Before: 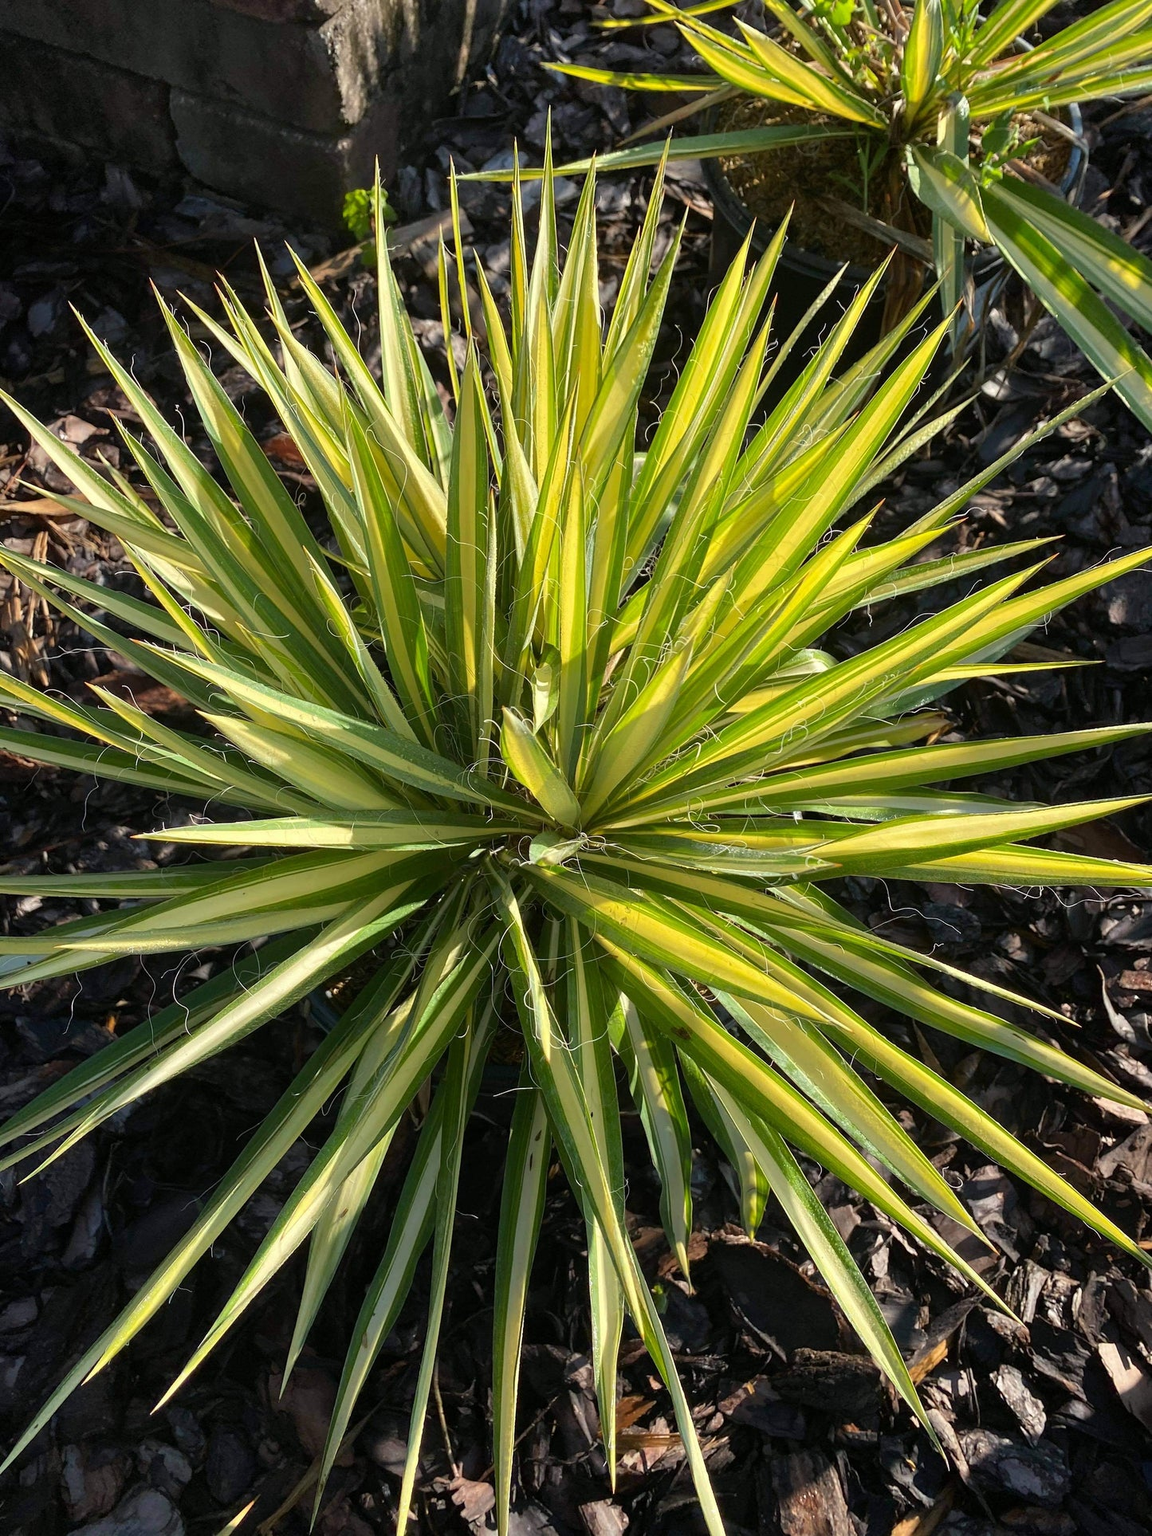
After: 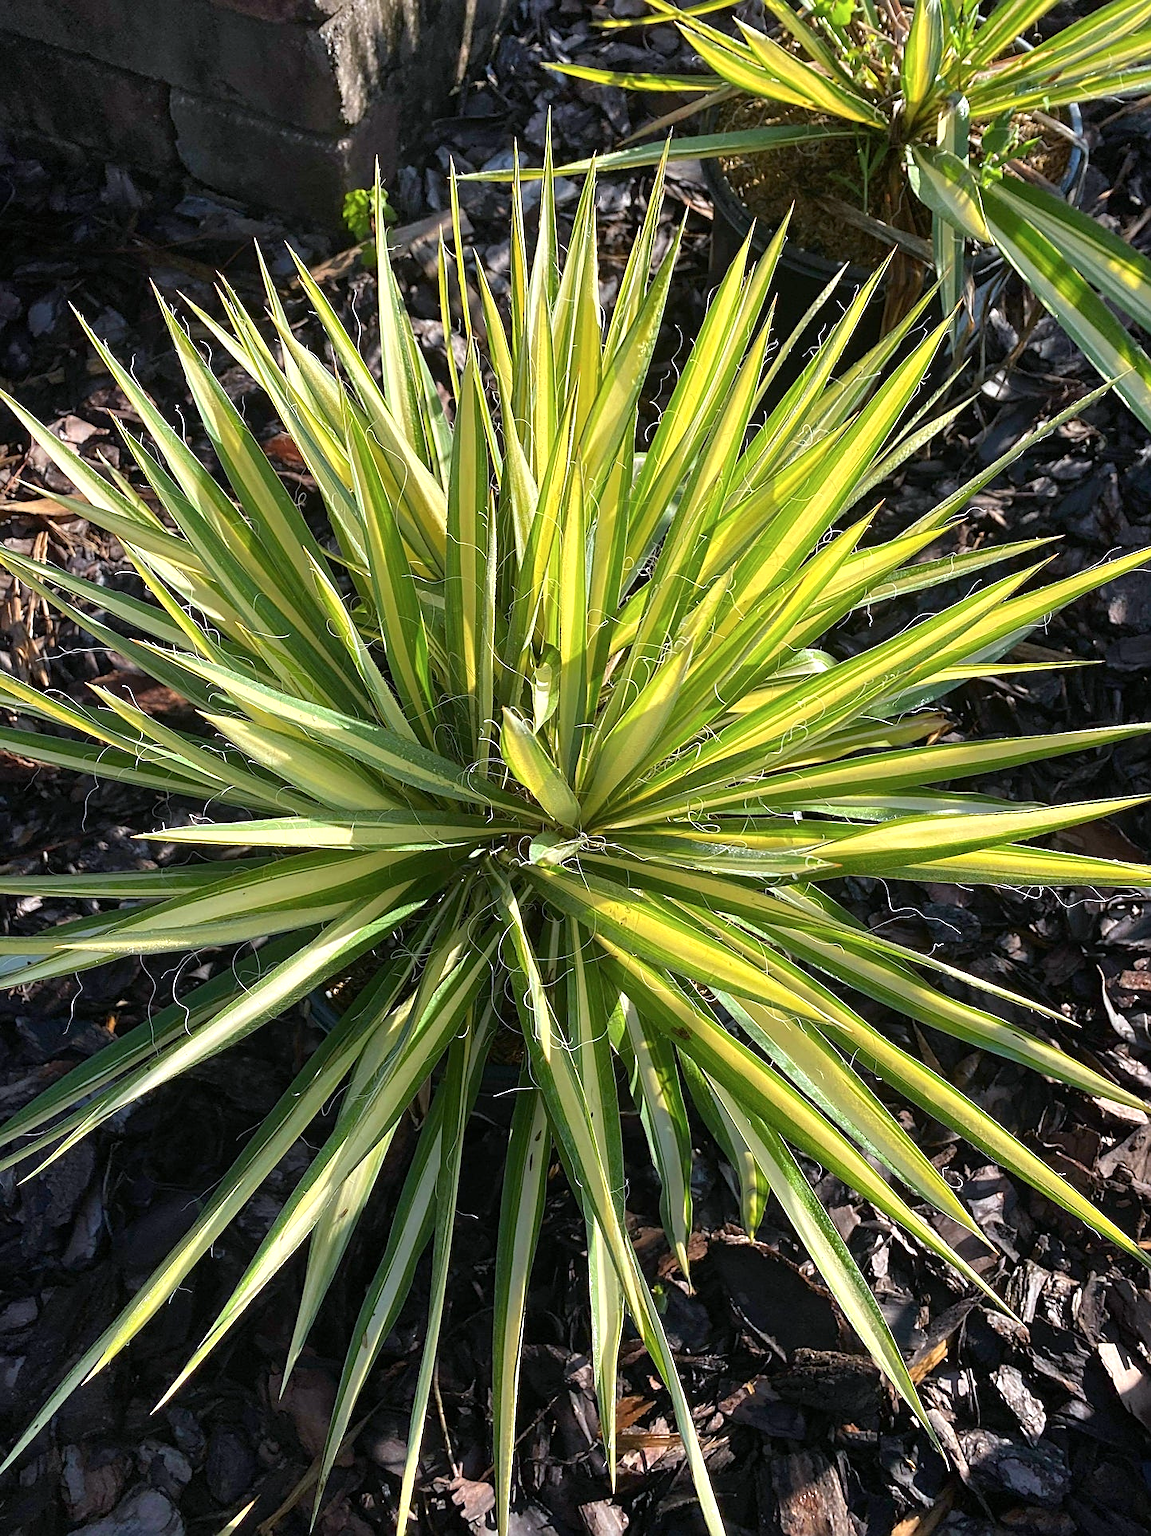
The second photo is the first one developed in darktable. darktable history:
tone equalizer: on, module defaults
color calibration: illuminant as shot in camera, x 0.358, y 0.373, temperature 4628.91 K, saturation algorithm version 1 (2020)
sharpen: on, module defaults
exposure: exposure 0.299 EV, compensate highlight preservation false
levels: mode automatic, levels [0.016, 0.5, 0.996]
